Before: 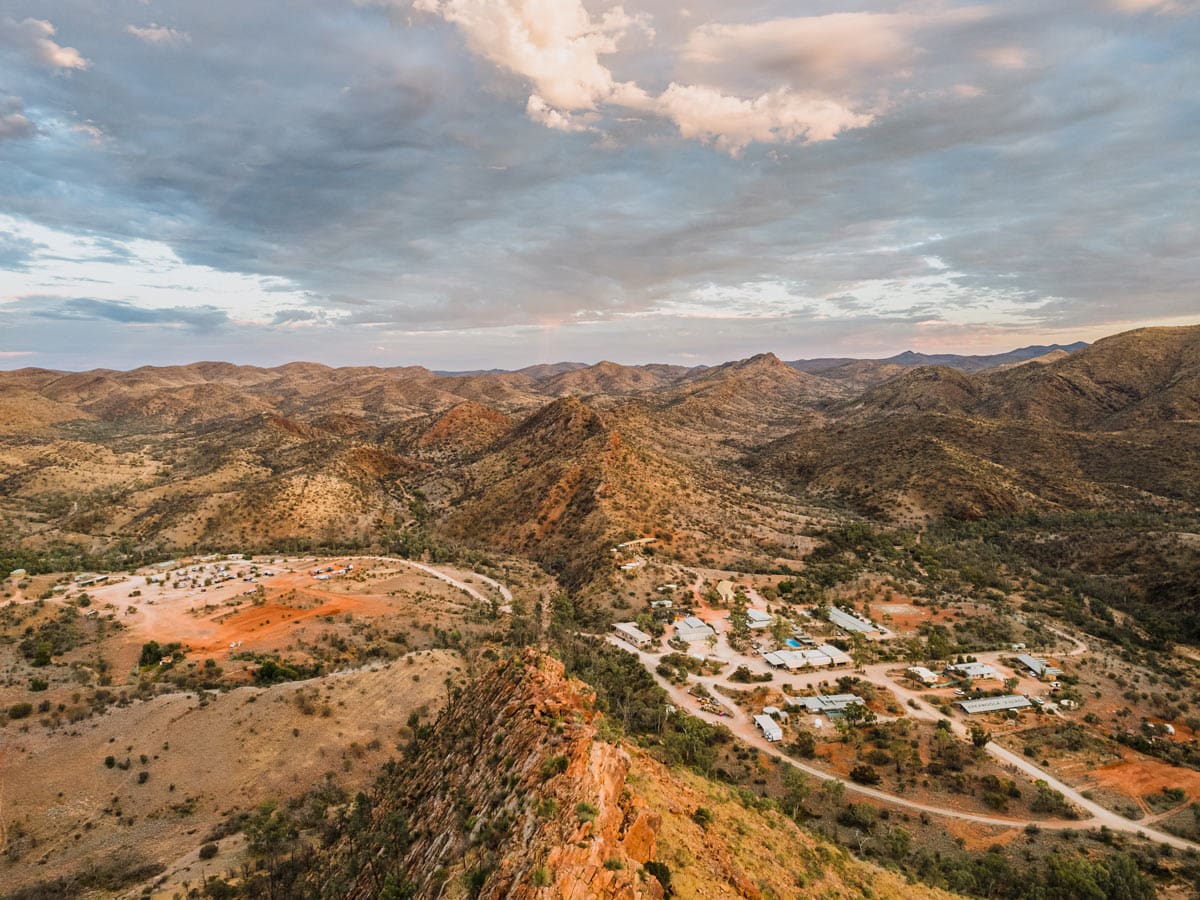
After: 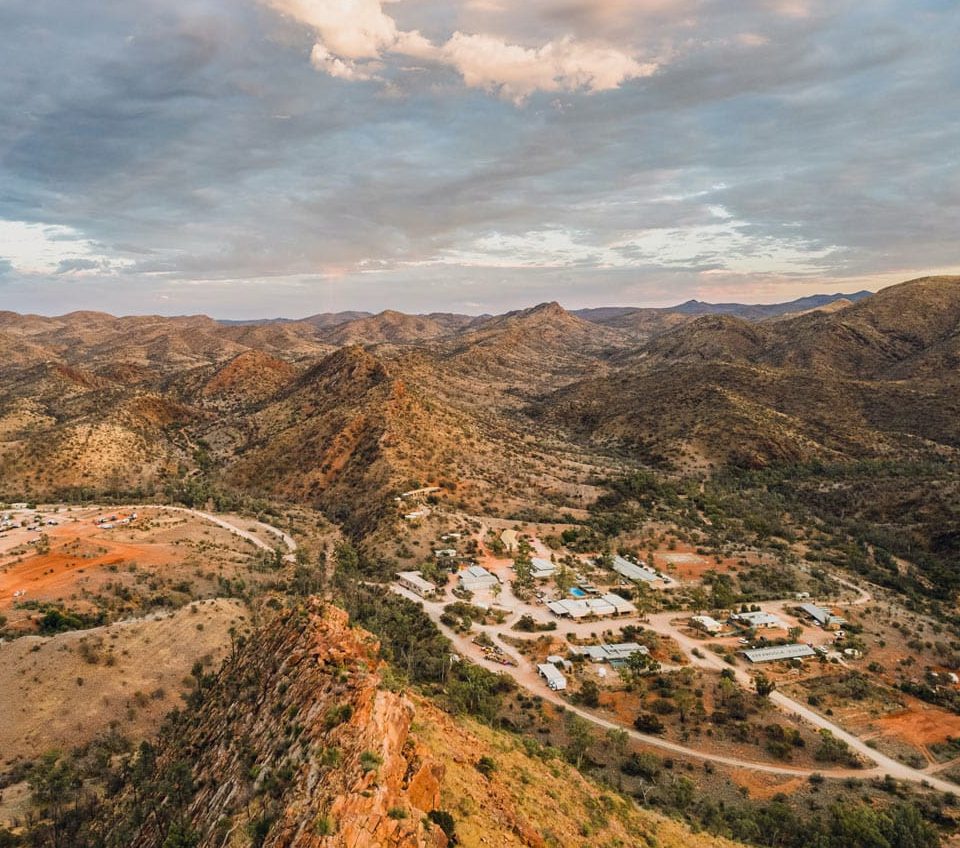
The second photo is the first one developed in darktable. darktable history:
color correction: highlights a* 0.209, highlights b* 2.66, shadows a* -0.768, shadows b* -4.14
crop and rotate: left 18.083%, top 5.773%, right 1.835%
